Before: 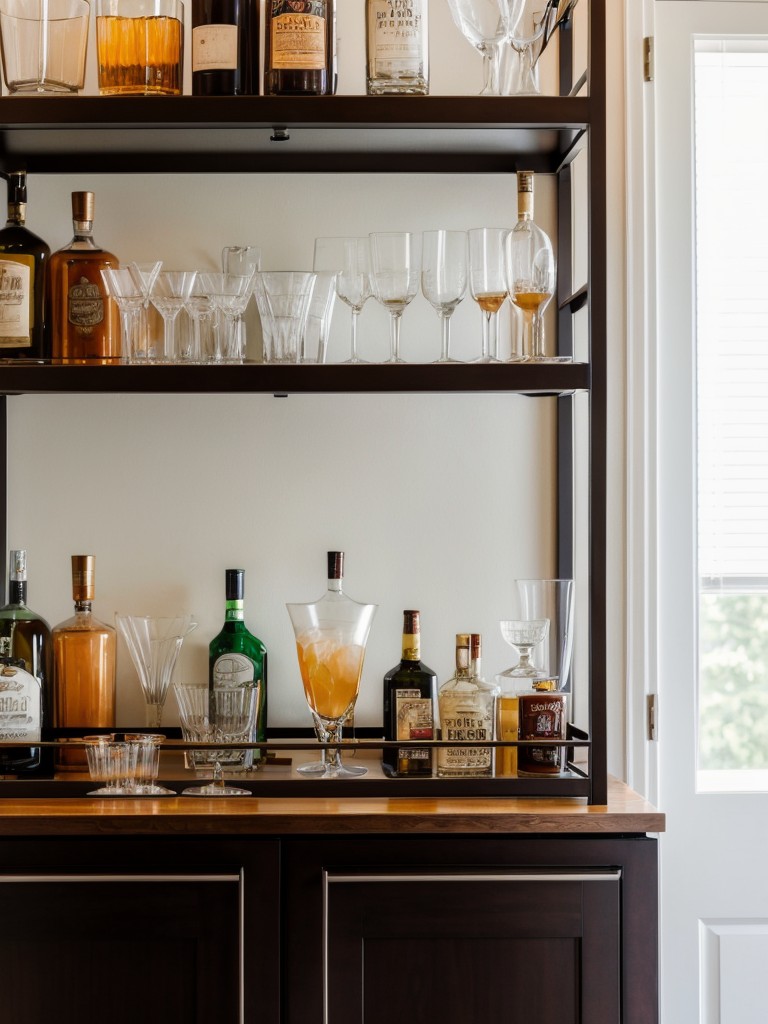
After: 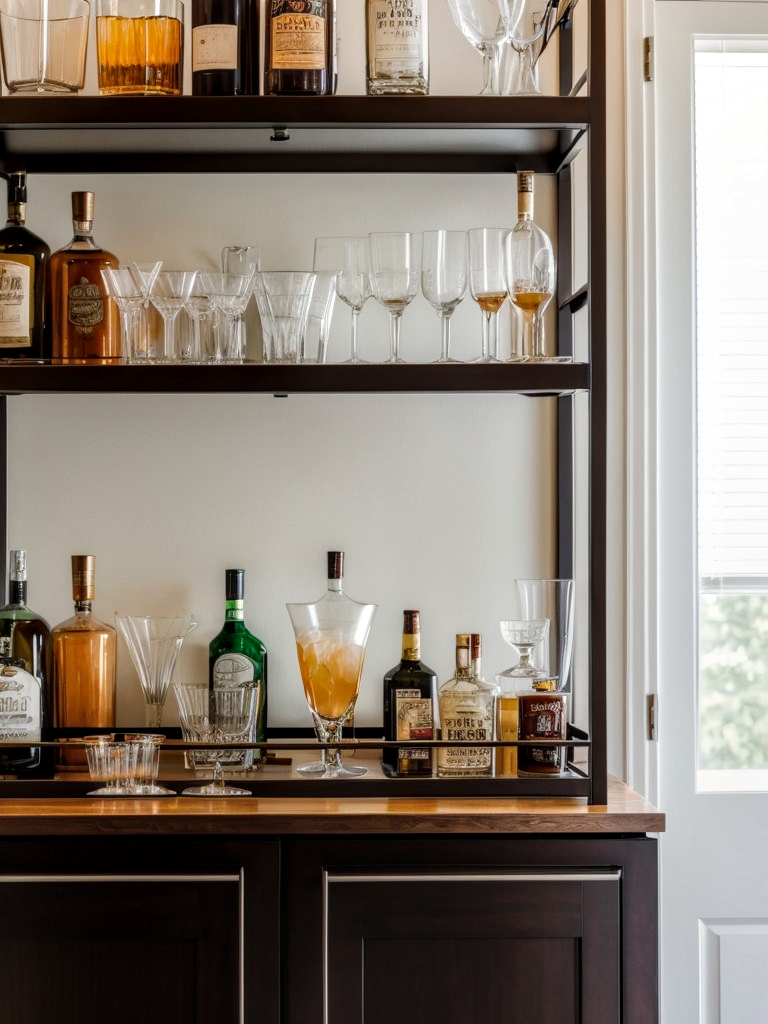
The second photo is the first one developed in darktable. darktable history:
exposure: compensate exposure bias true, compensate highlight preservation false
local contrast: detail 130%
